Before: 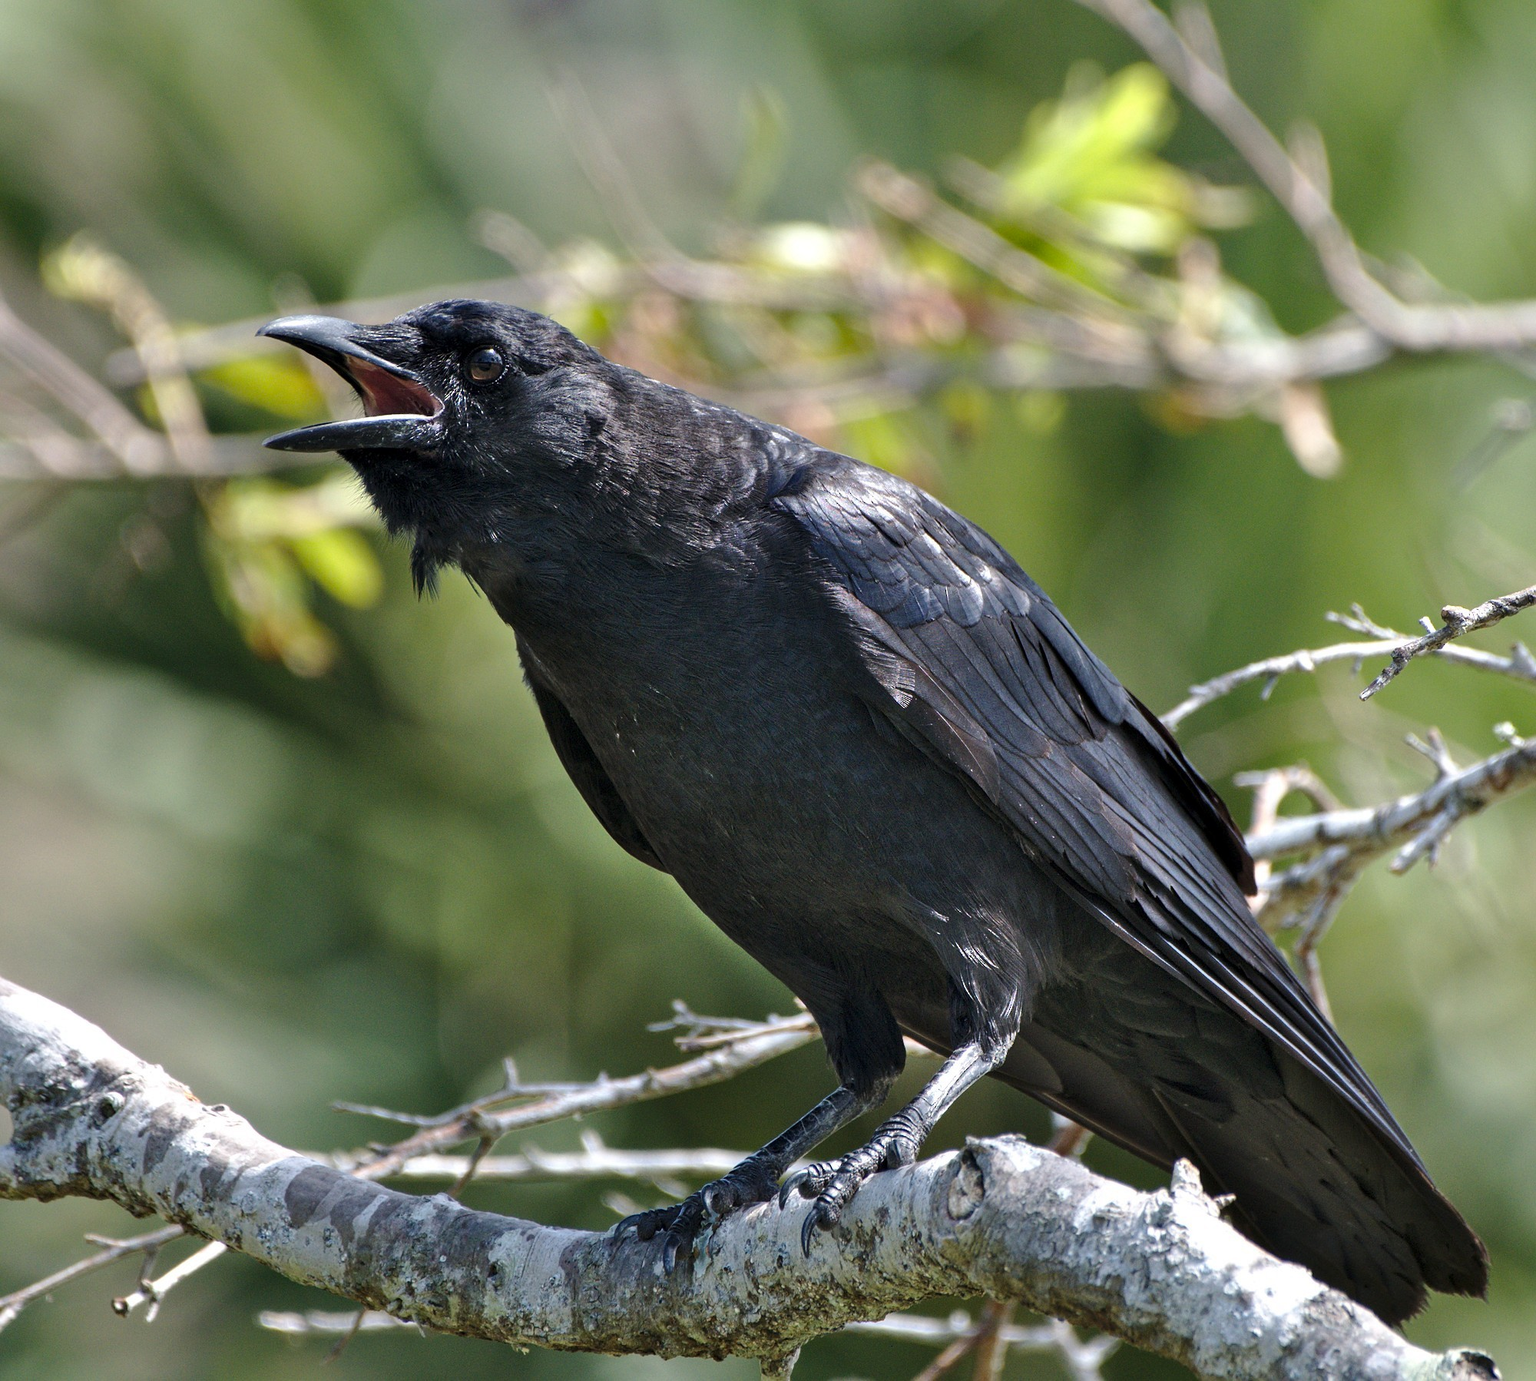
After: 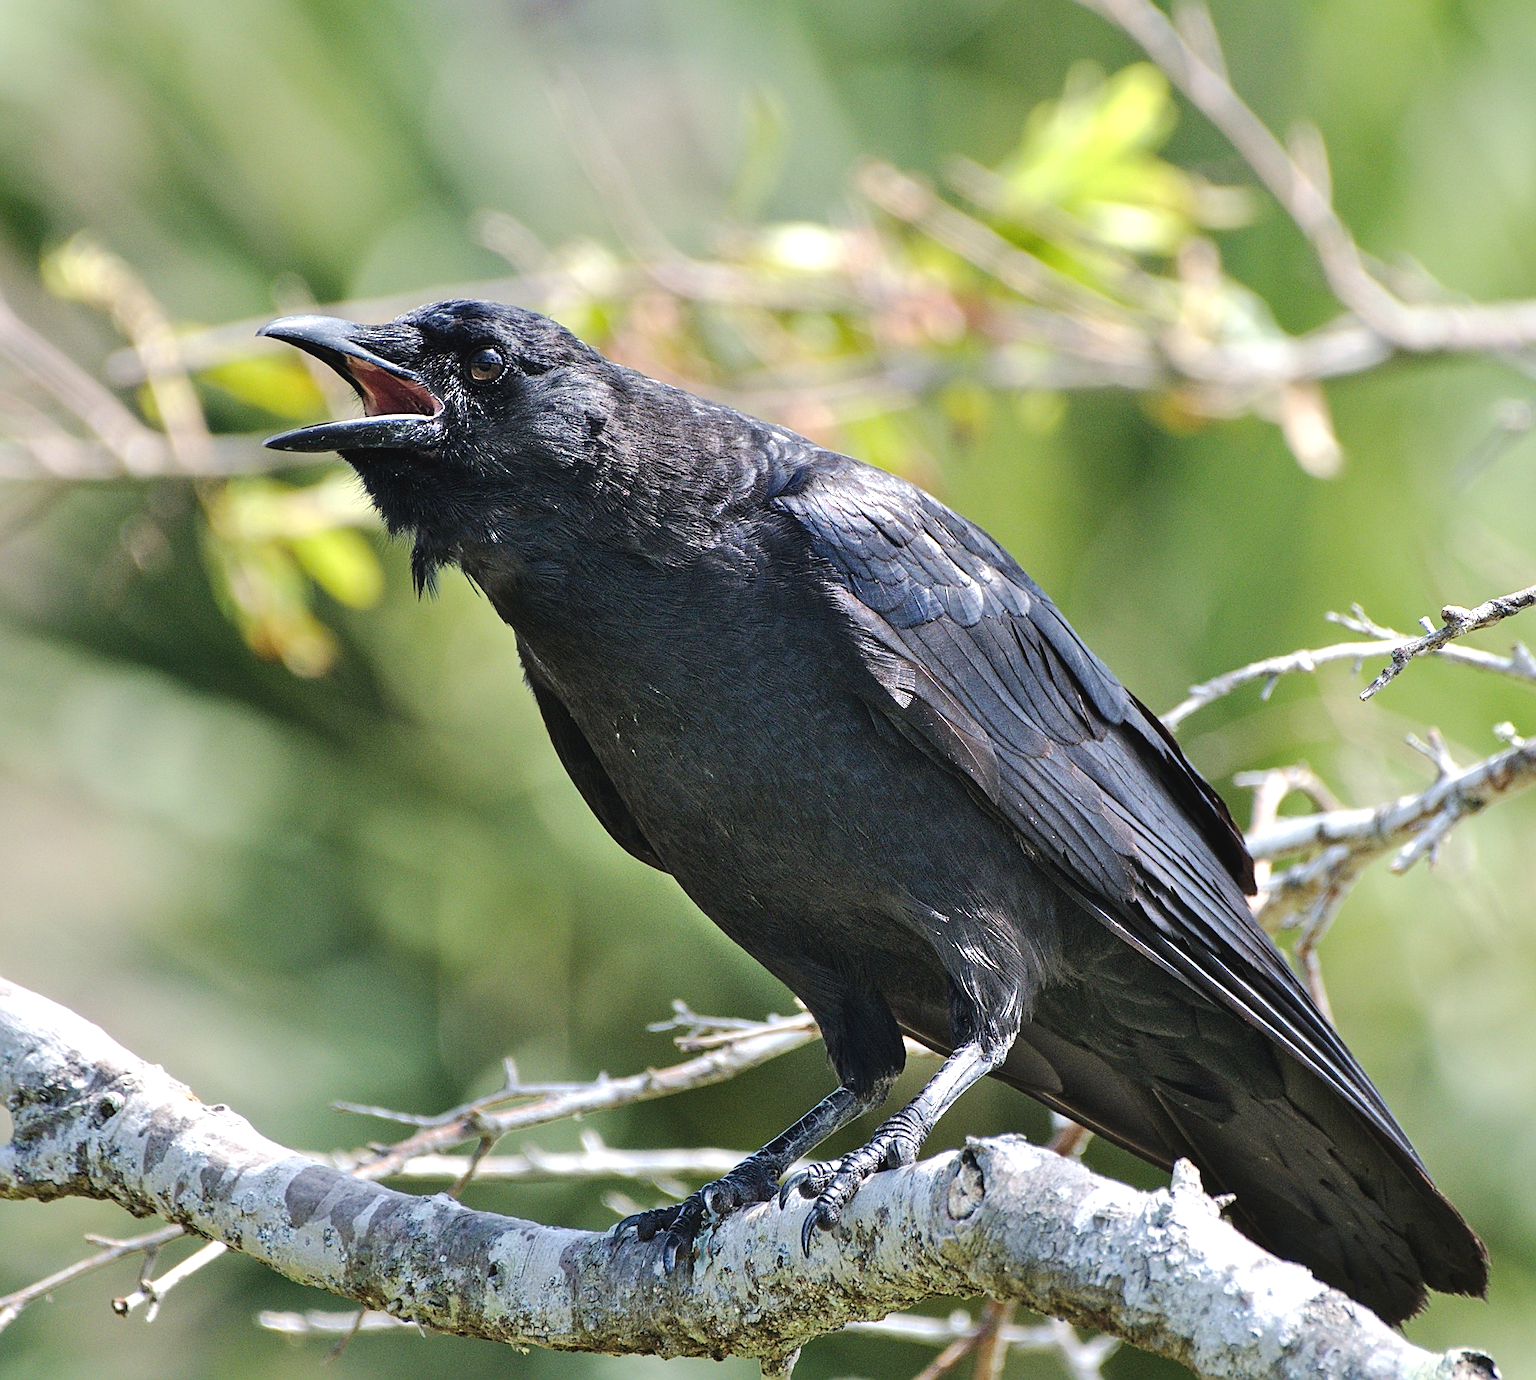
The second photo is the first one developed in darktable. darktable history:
sharpen: on, module defaults
tone curve: curves: ch0 [(0, 0) (0.003, 0.004) (0.011, 0.015) (0.025, 0.033) (0.044, 0.058) (0.069, 0.091) (0.1, 0.131) (0.136, 0.179) (0.177, 0.233) (0.224, 0.295) (0.277, 0.364) (0.335, 0.434) (0.399, 0.51) (0.468, 0.583) (0.543, 0.654) (0.623, 0.724) (0.709, 0.789) (0.801, 0.852) (0.898, 0.924) (1, 1)], color space Lab, linked channels, preserve colors none
contrast brightness saturation: contrast -0.084, brightness -0.036, saturation -0.11
tone equalizer: -8 EV -0.44 EV, -7 EV -0.414 EV, -6 EV -0.342 EV, -5 EV -0.257 EV, -3 EV 0.236 EV, -2 EV 0.355 EV, -1 EV 0.415 EV, +0 EV 0.417 EV
